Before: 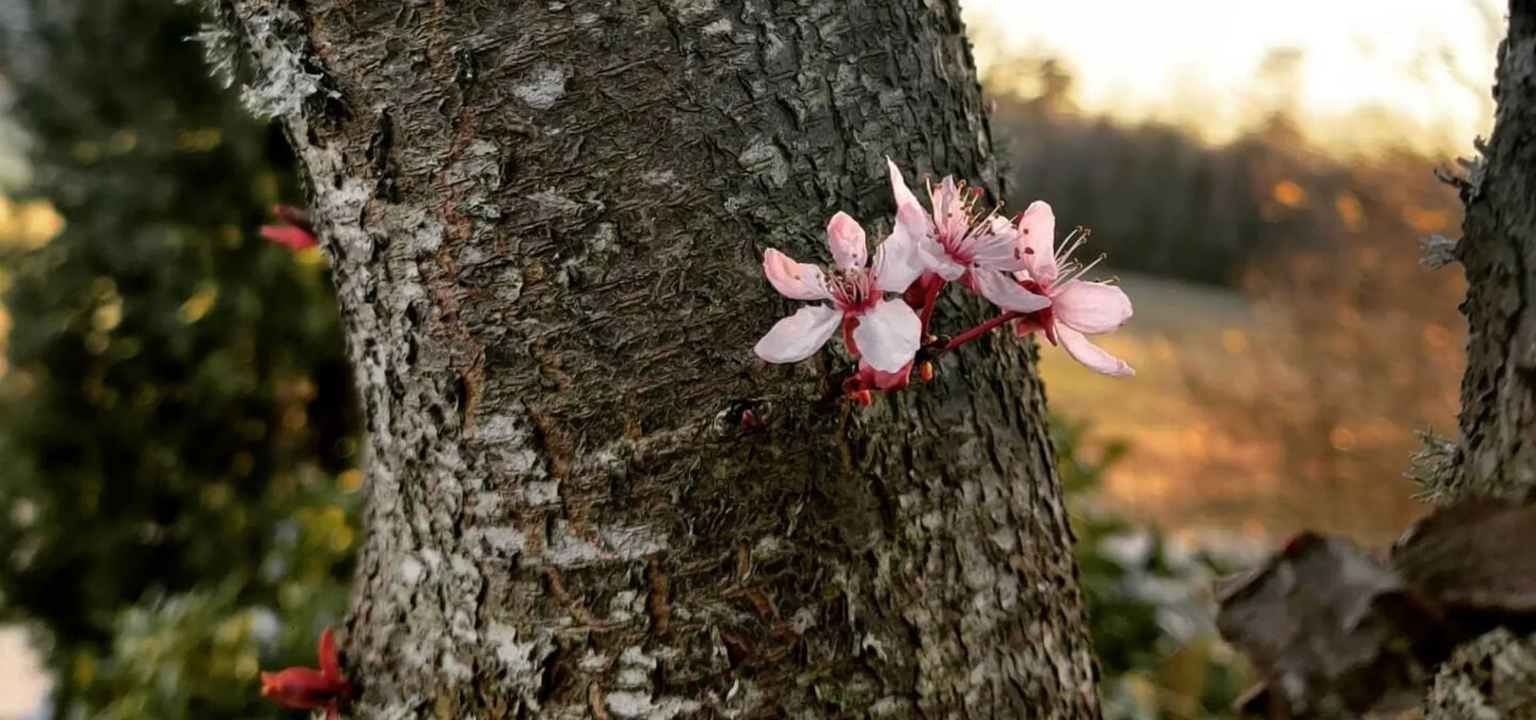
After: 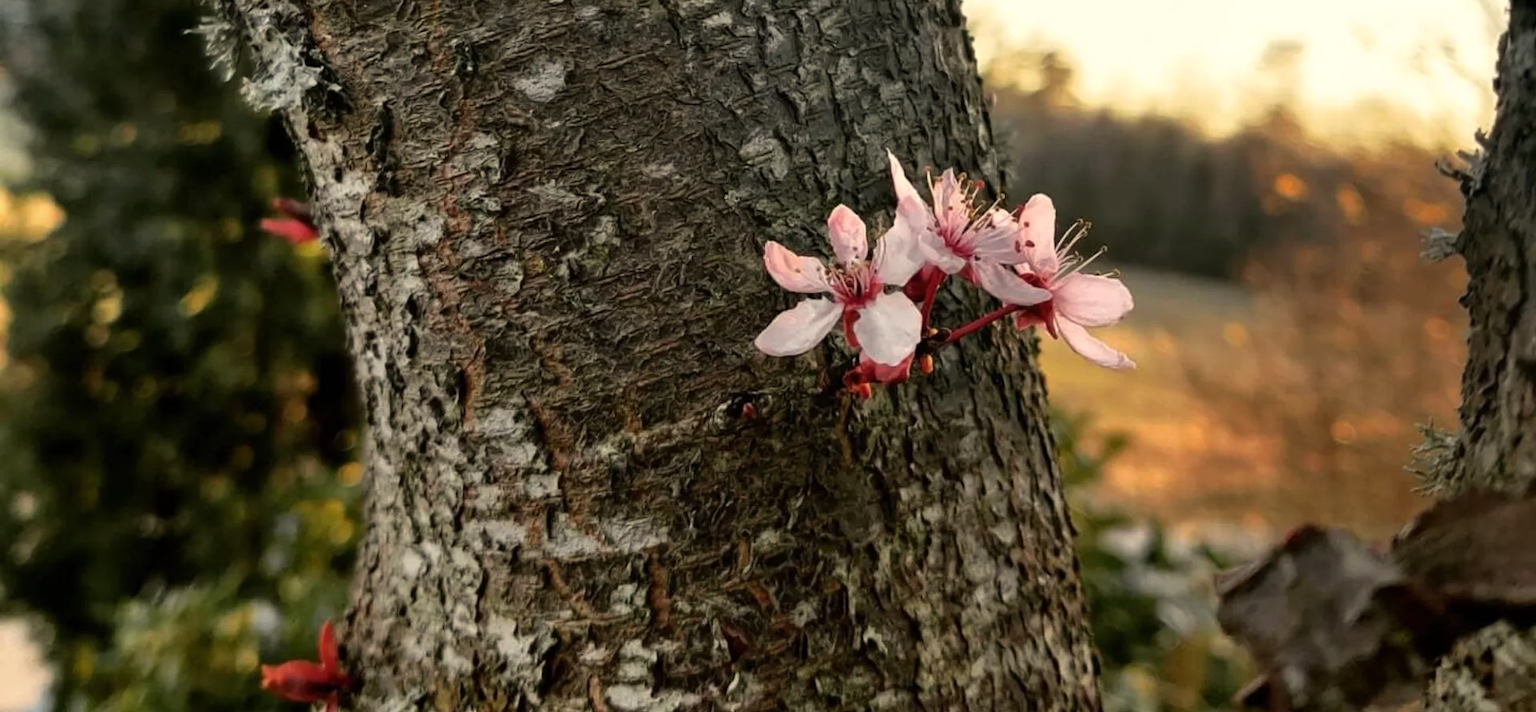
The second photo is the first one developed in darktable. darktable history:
crop: top 1.049%, right 0.001%
white balance: red 1.029, blue 0.92
